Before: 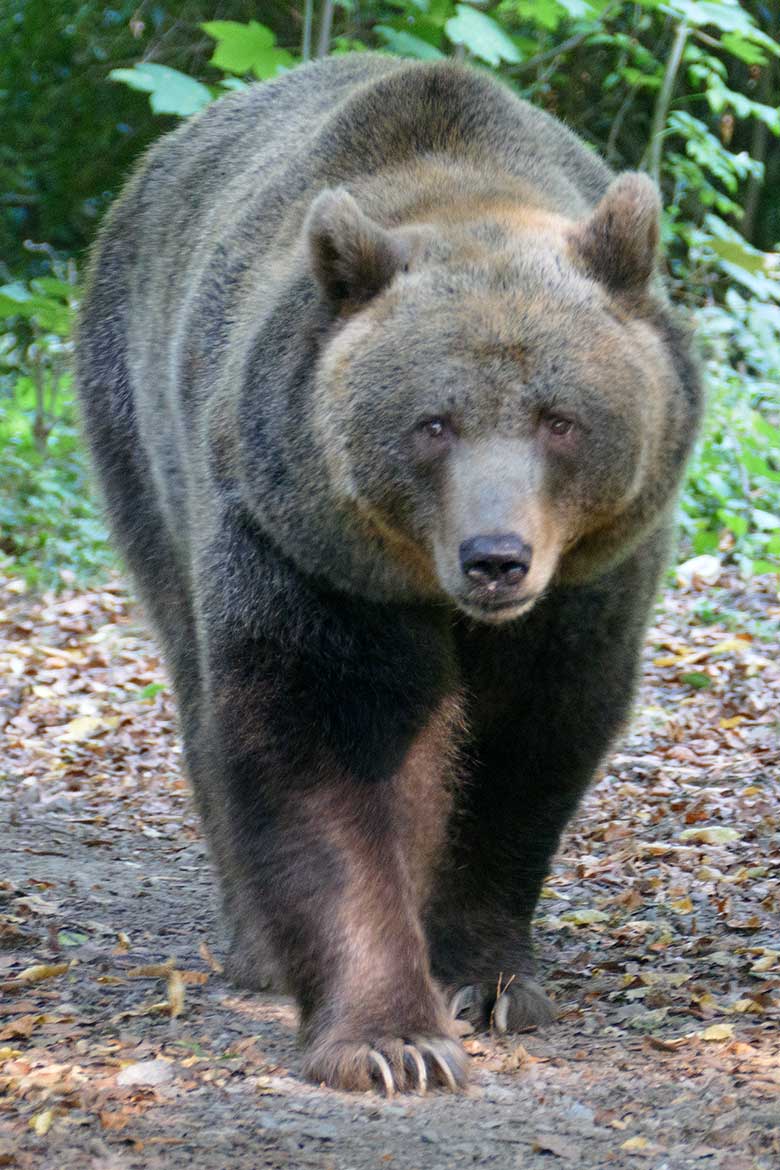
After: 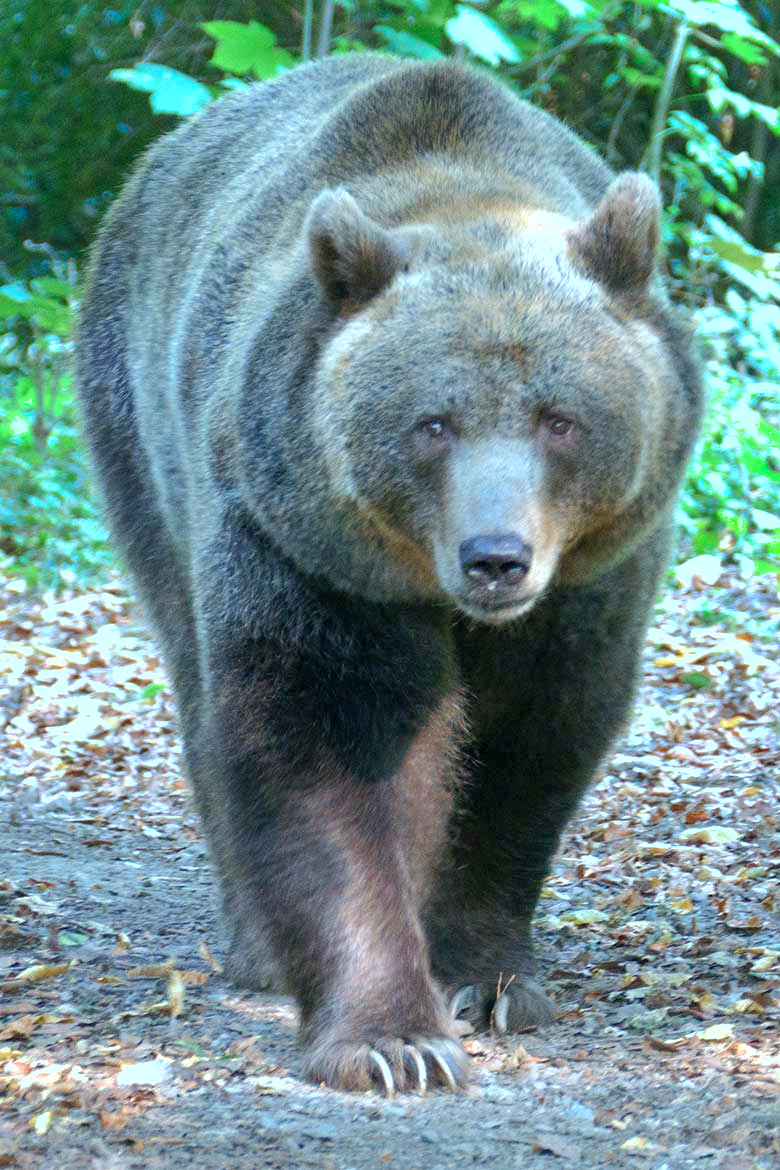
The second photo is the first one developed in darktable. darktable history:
shadows and highlights: on, module defaults
color correction: highlights a* -11.3, highlights b* -14.98
exposure: exposure 0.639 EV, compensate exposure bias true, compensate highlight preservation false
